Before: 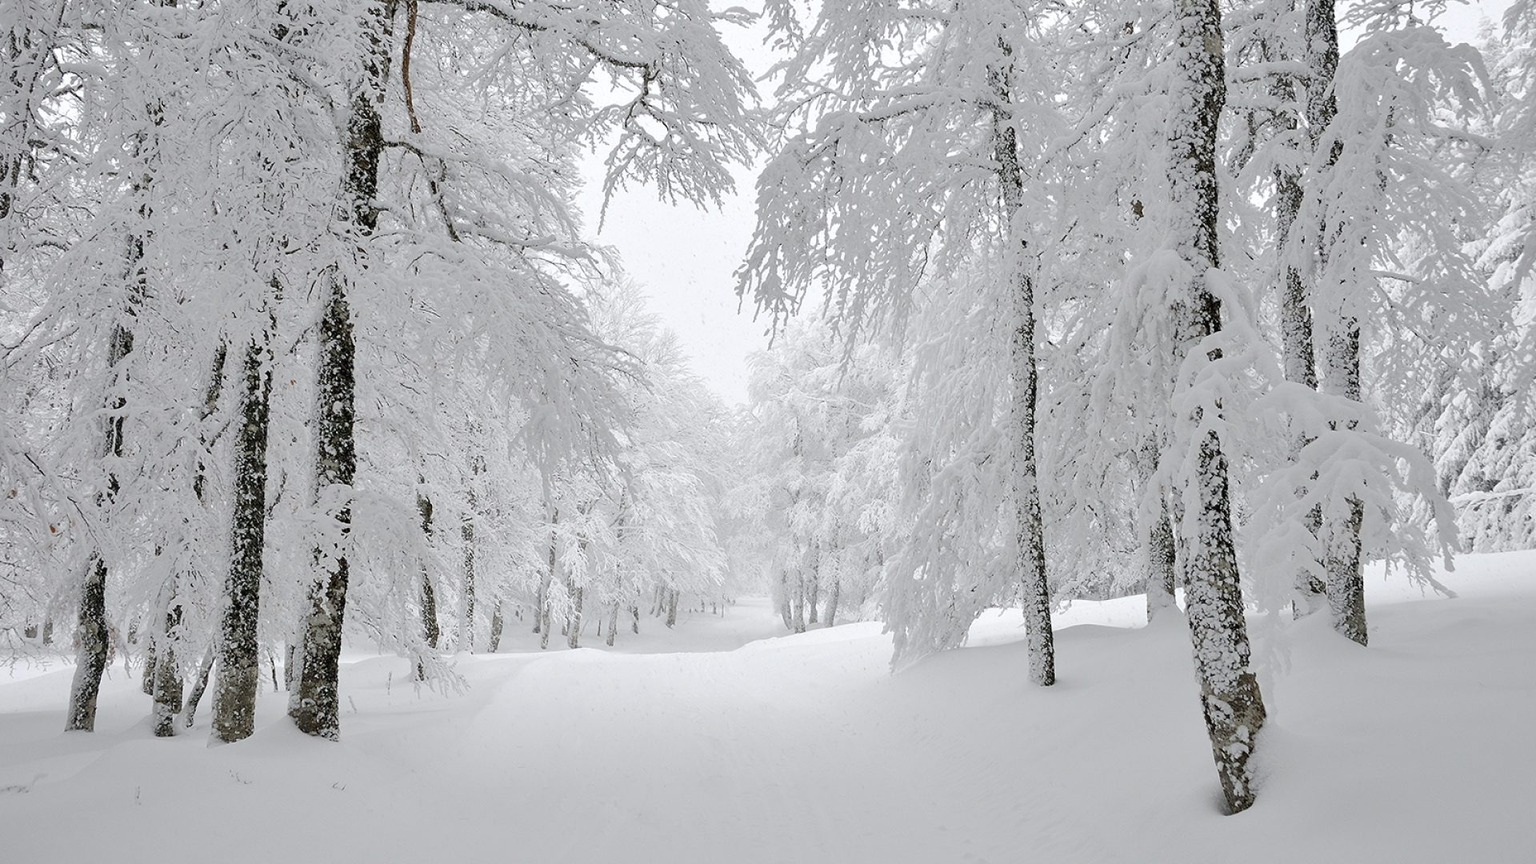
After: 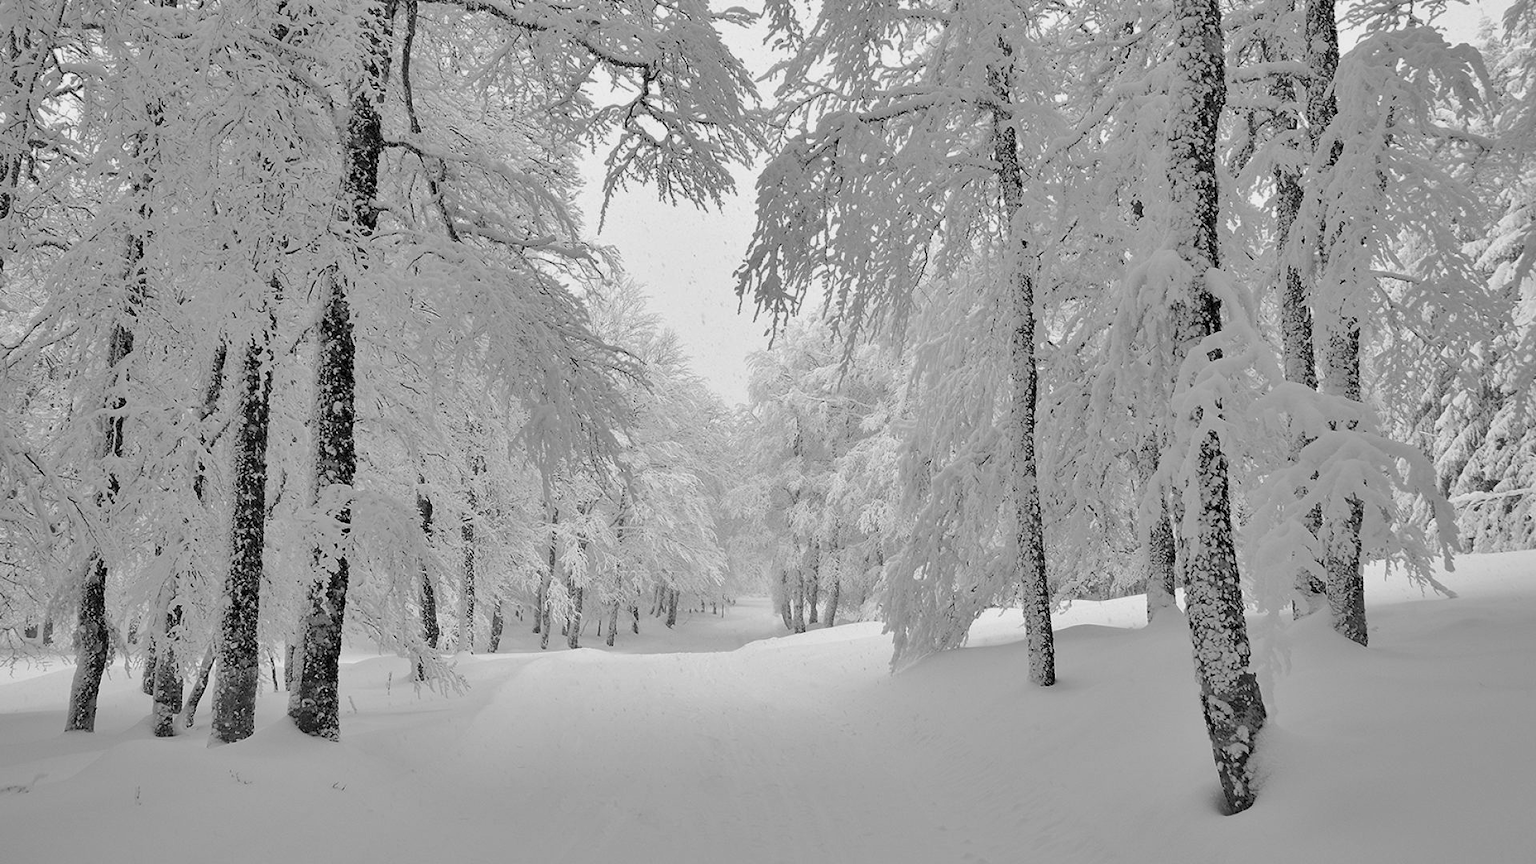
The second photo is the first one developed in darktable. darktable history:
shadows and highlights: highlights color adjustment 0%, soften with gaussian
monochrome: a -92.57, b 58.91
